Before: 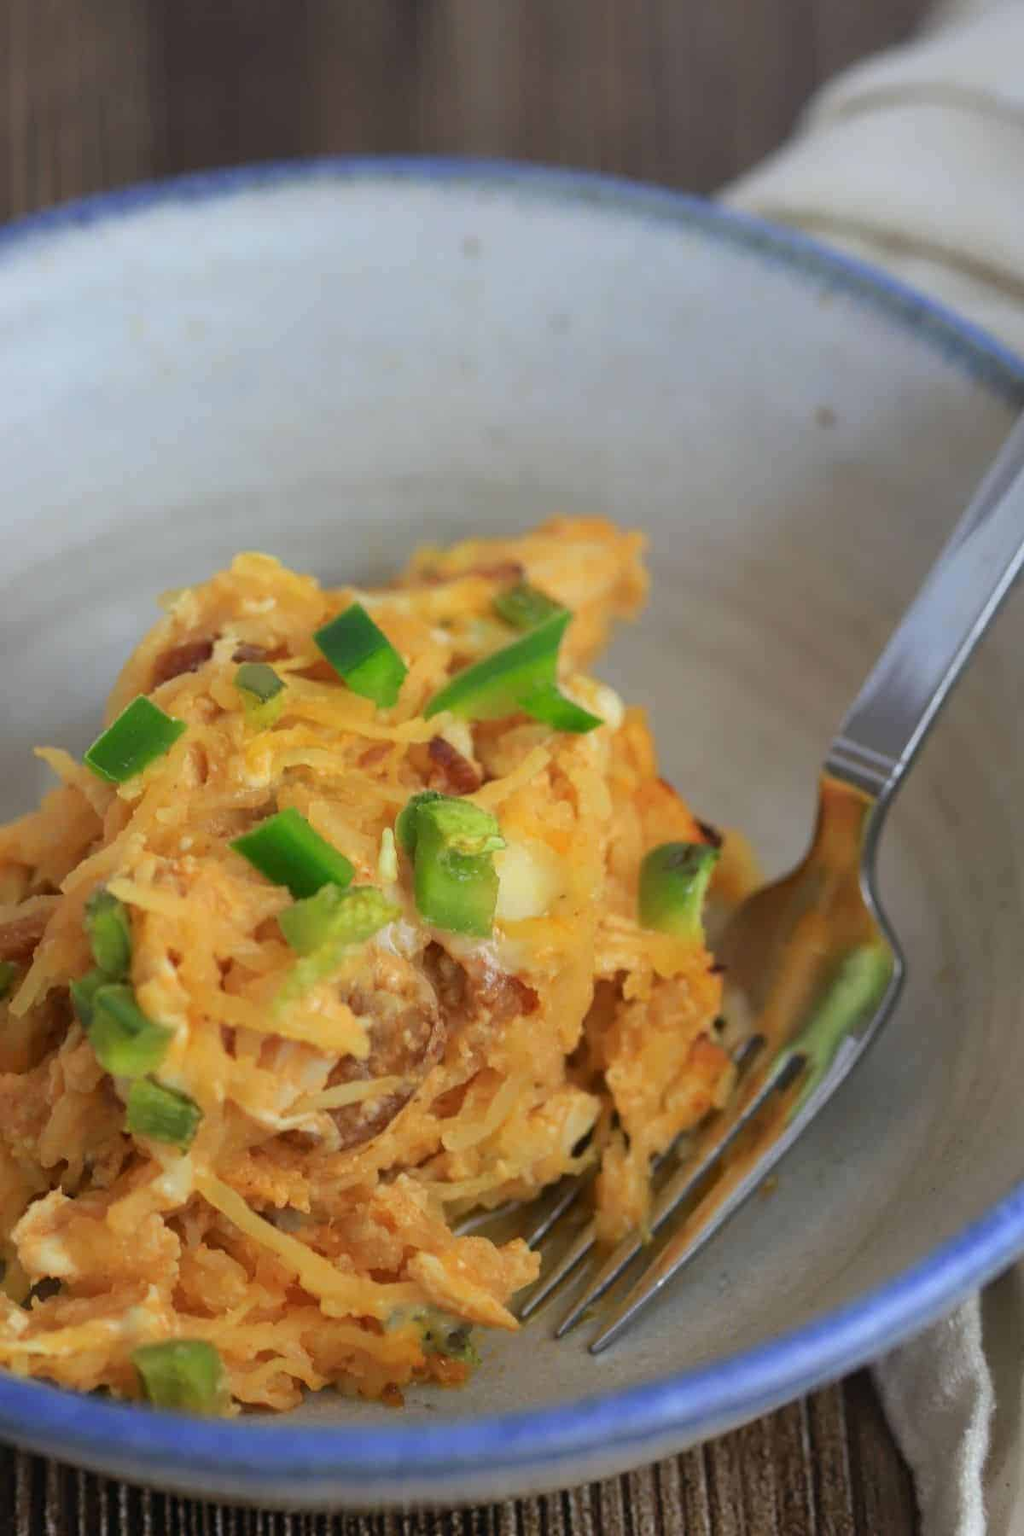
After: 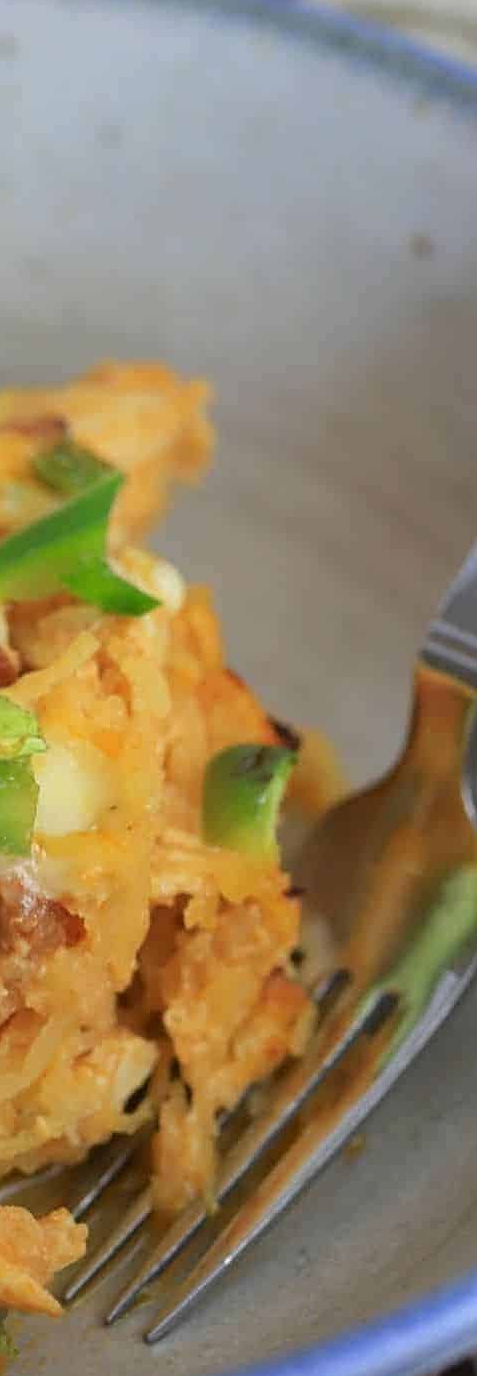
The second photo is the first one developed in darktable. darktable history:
crop: left 45.506%, top 13.531%, right 14.035%, bottom 10.018%
sharpen: on, module defaults
shadows and highlights: shadows 12.09, white point adjustment 1.25, highlights -1.65, soften with gaussian
